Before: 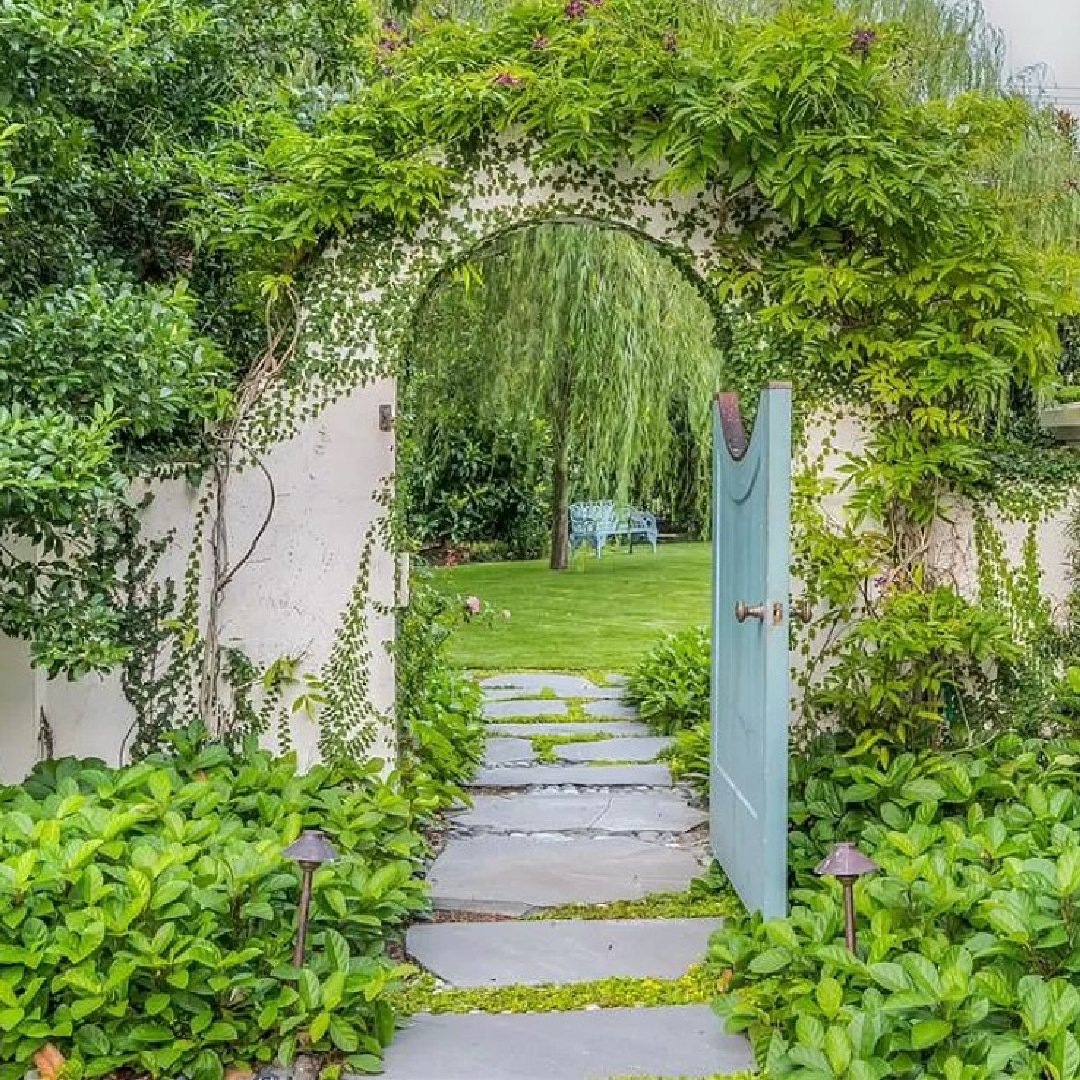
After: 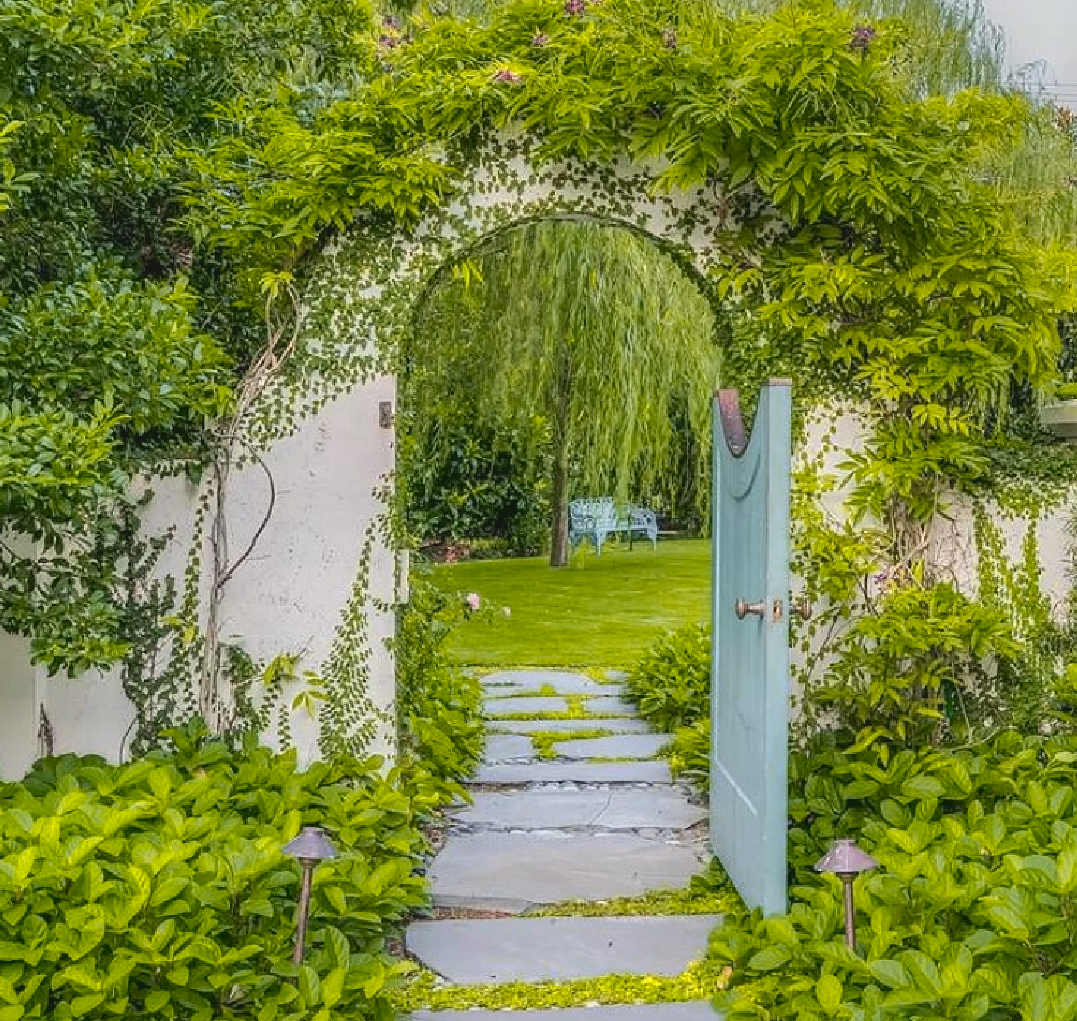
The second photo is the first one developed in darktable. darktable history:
contrast brightness saturation: contrast -0.103, saturation -0.086
crop: top 0.357%, right 0.254%, bottom 5.087%
color zones: curves: ch0 [(0.099, 0.624) (0.257, 0.596) (0.384, 0.376) (0.529, 0.492) (0.697, 0.564) (0.768, 0.532) (0.908, 0.644)]; ch1 [(0.112, 0.564) (0.254, 0.612) (0.432, 0.676) (0.592, 0.456) (0.743, 0.684) (0.888, 0.536)]; ch2 [(0.25, 0.5) (0.469, 0.36) (0.75, 0.5)]
